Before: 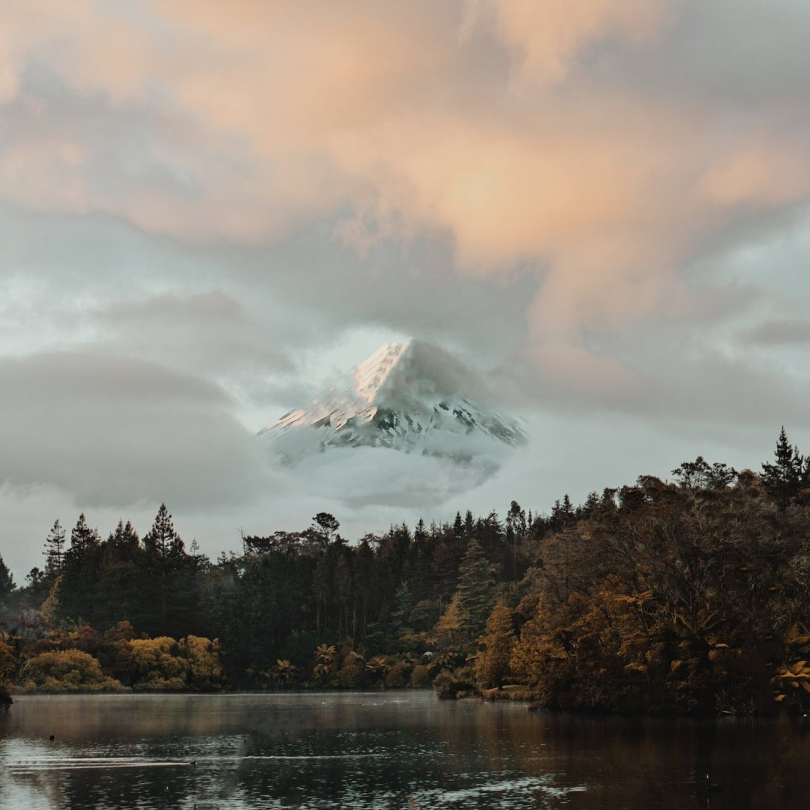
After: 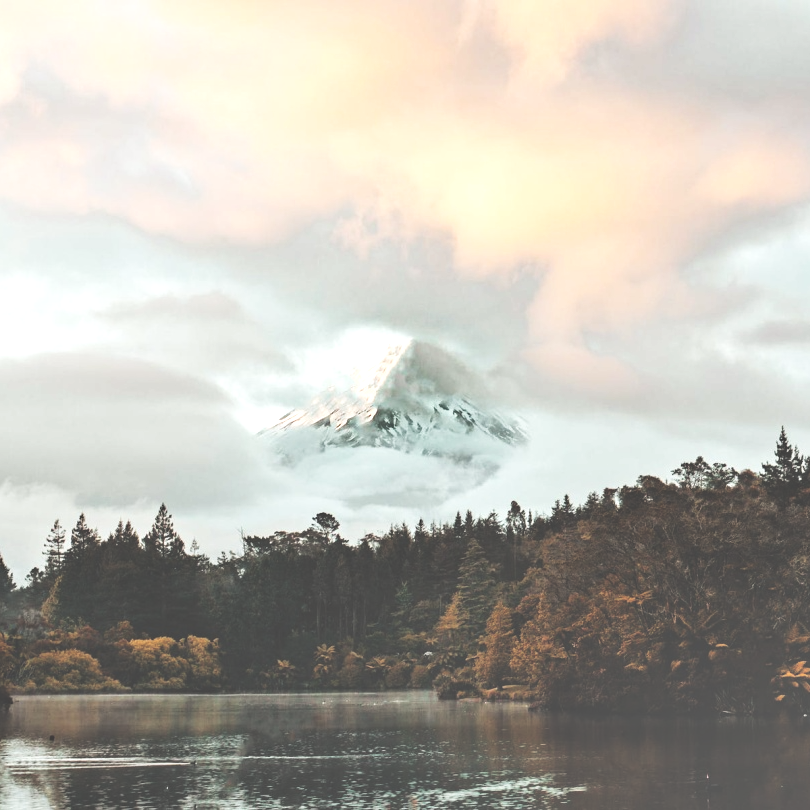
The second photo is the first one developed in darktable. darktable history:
haze removal: compatibility mode true, adaptive false
shadows and highlights: radius 112.02, shadows 51.47, white point adjustment 9.08, highlights -3.16, soften with gaussian
exposure: black level correction -0.04, exposure 0.063 EV, compensate highlight preservation false
tone curve: curves: ch0 [(0, 0.039) (0.104, 0.094) (0.285, 0.301) (0.673, 0.796) (0.845, 0.932) (0.994, 0.971)]; ch1 [(0, 0) (0.356, 0.385) (0.424, 0.405) (0.498, 0.502) (0.586, 0.57) (0.657, 0.642) (1, 1)]; ch2 [(0, 0) (0.424, 0.438) (0.46, 0.453) (0.515, 0.505) (0.557, 0.57) (0.612, 0.583) (0.722, 0.67) (1, 1)], preserve colors none
